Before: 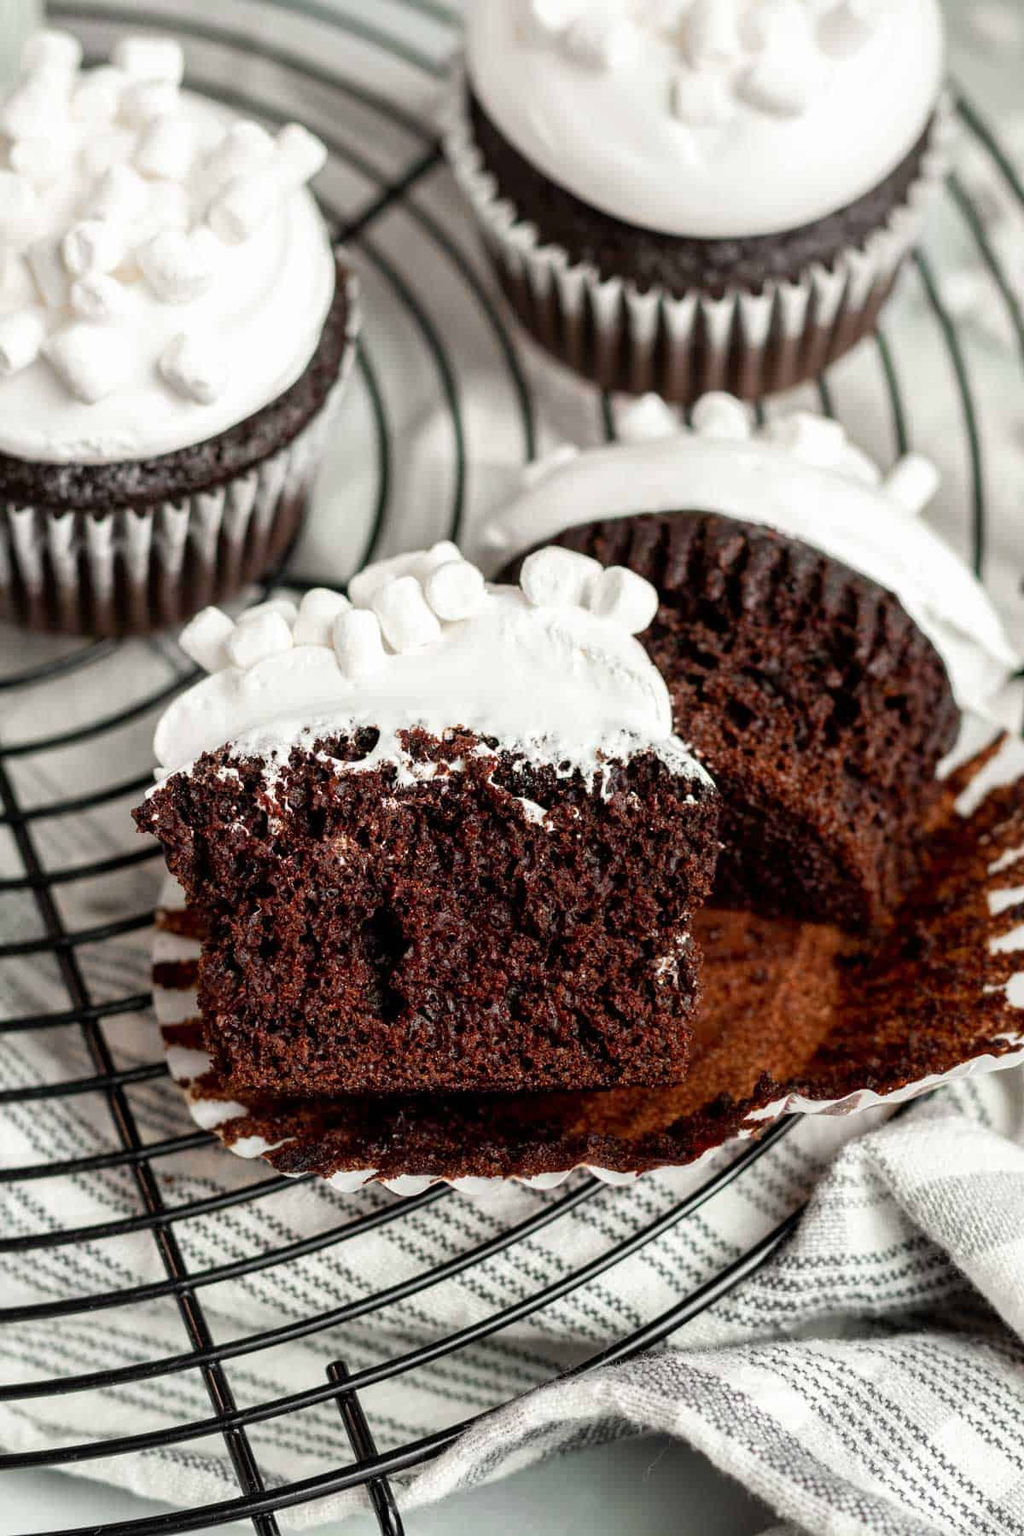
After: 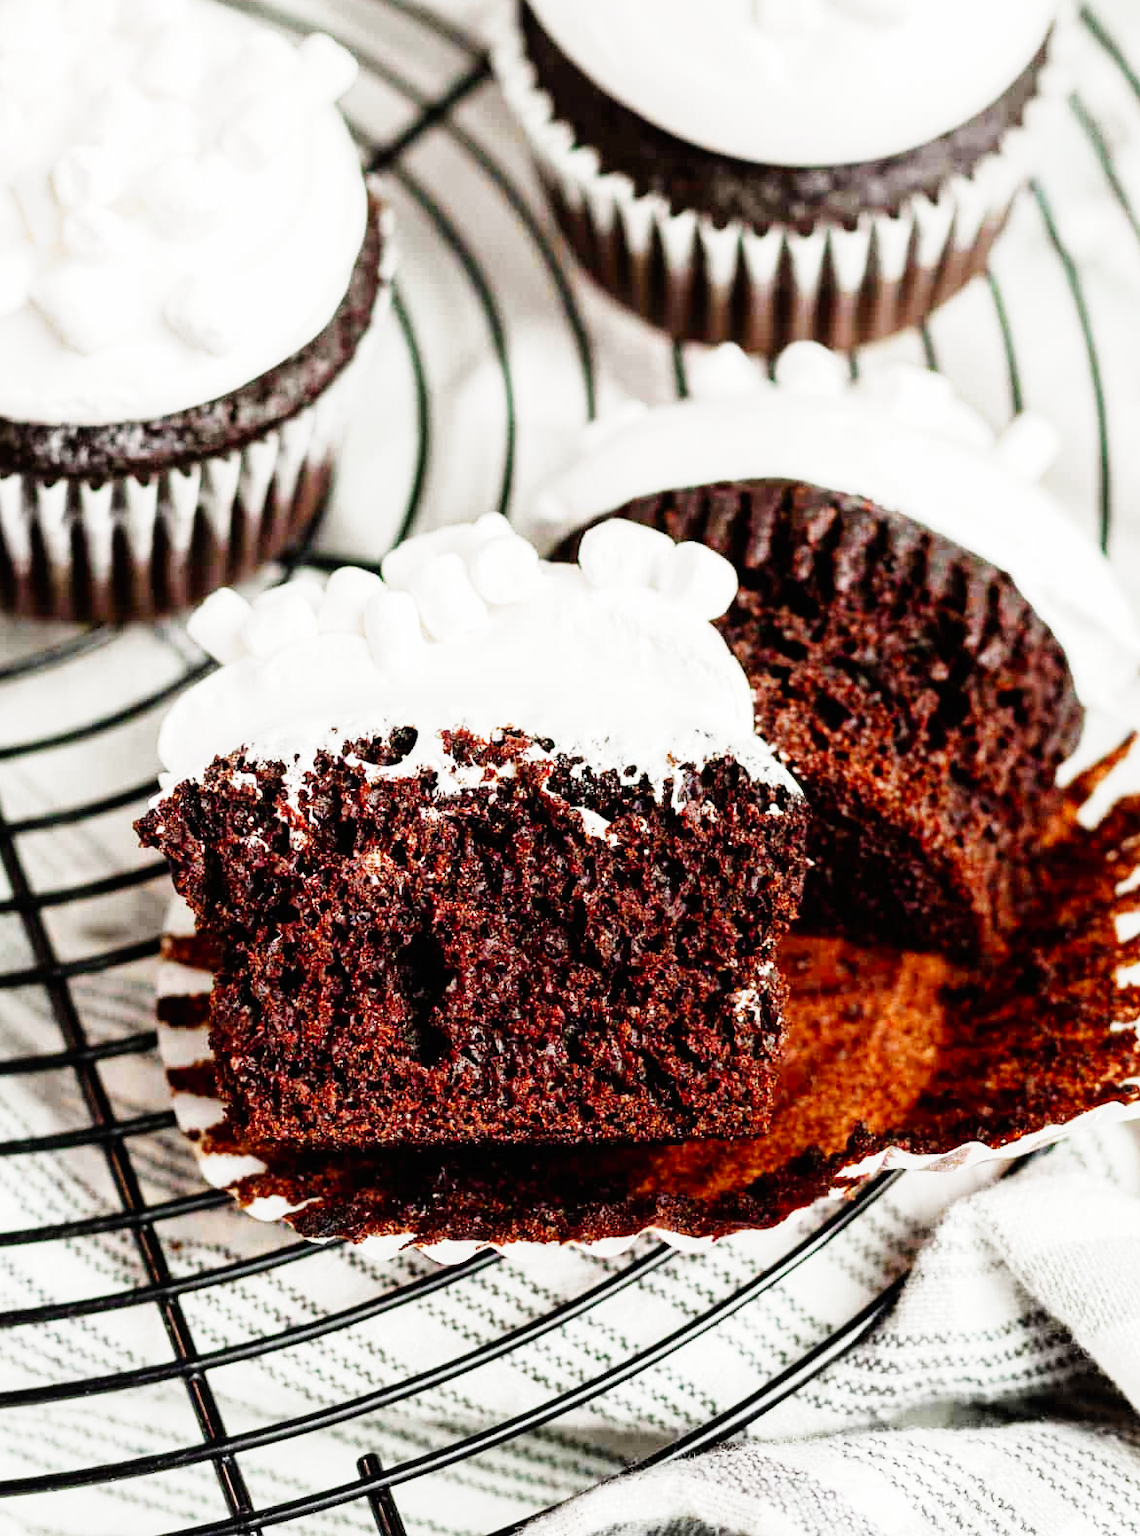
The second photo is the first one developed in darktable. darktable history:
base curve: curves: ch0 [(0, 0) (0, 0.001) (0.001, 0.001) (0.004, 0.002) (0.007, 0.004) (0.015, 0.013) (0.033, 0.045) (0.052, 0.096) (0.075, 0.17) (0.099, 0.241) (0.163, 0.42) (0.219, 0.55) (0.259, 0.616) (0.327, 0.722) (0.365, 0.765) (0.522, 0.873) (0.547, 0.881) (0.689, 0.919) (0.826, 0.952) (1, 1)], preserve colors none
crop: left 1.507%, top 6.147%, right 1.379%, bottom 6.637%
